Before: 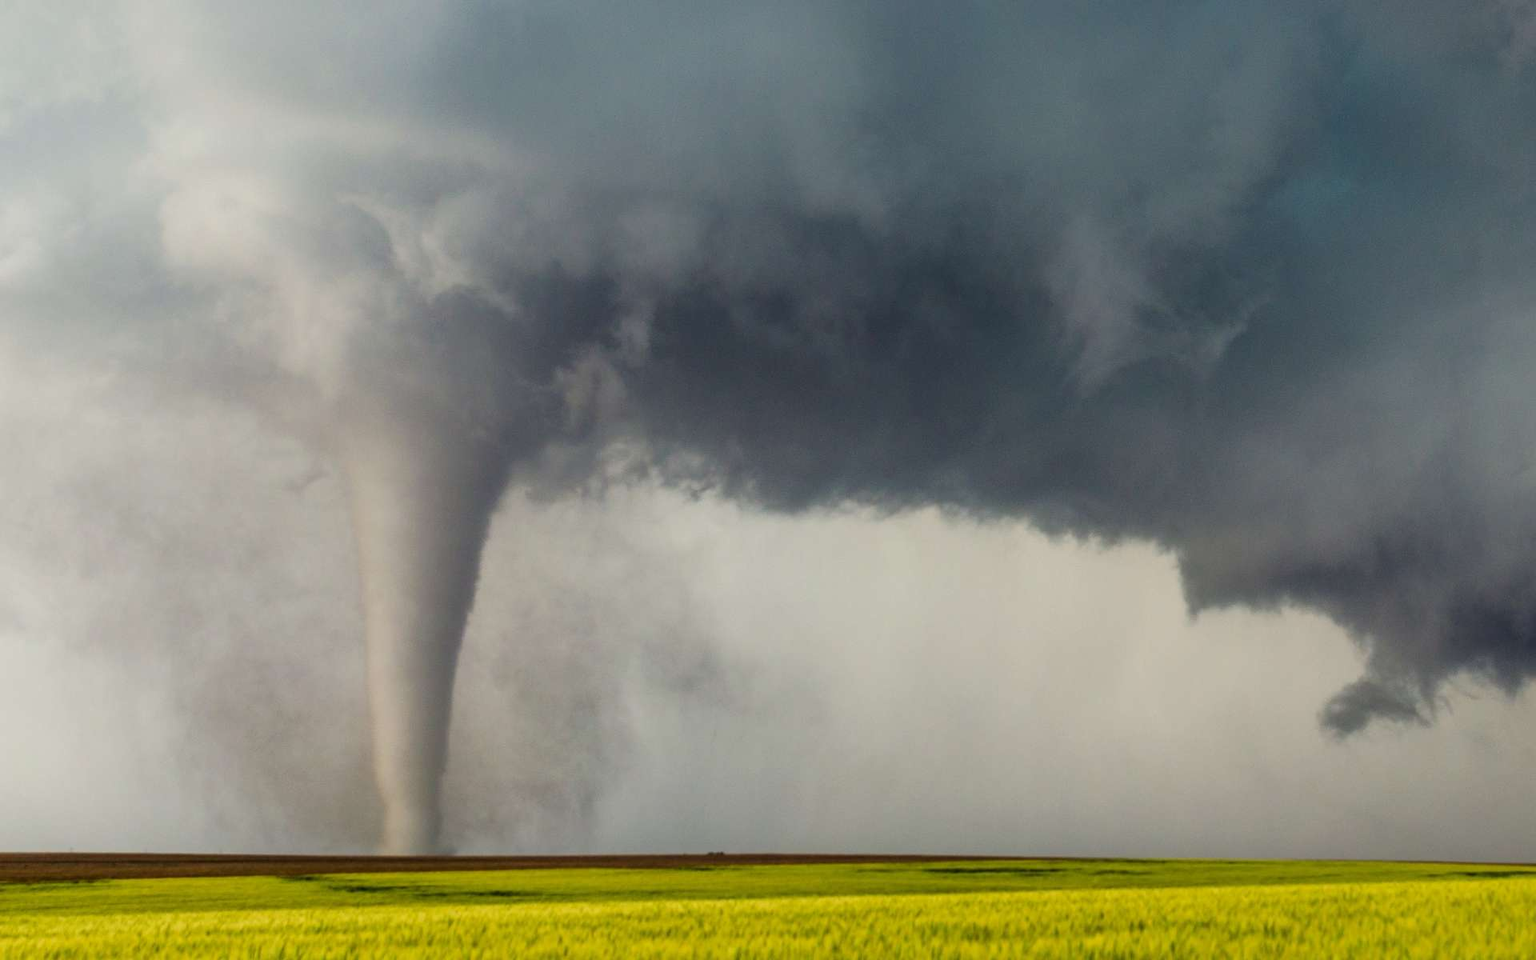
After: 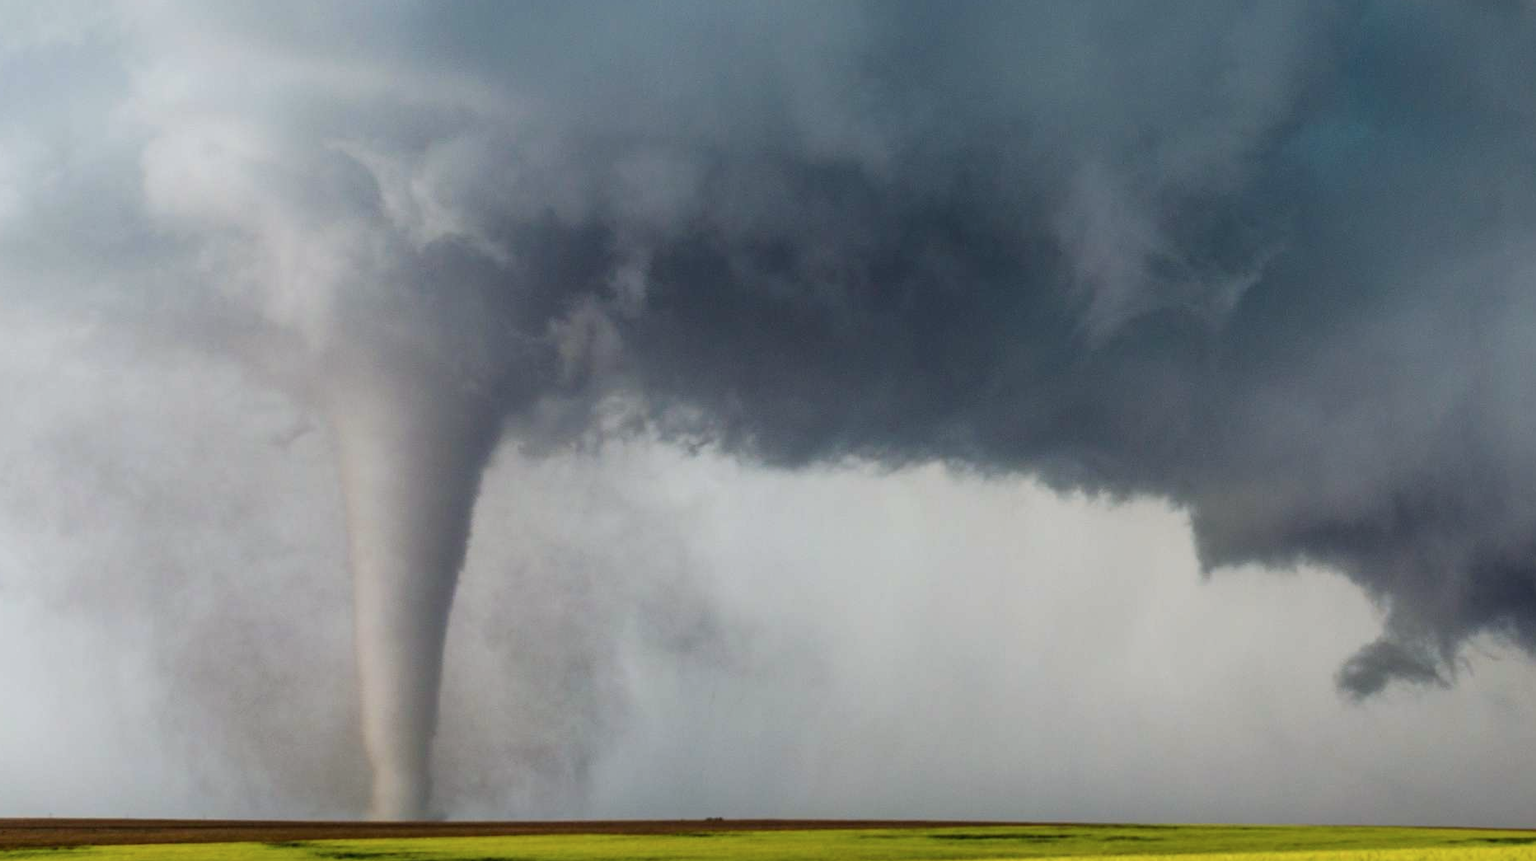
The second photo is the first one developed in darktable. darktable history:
color correction: highlights a* -0.772, highlights b* -8.92
crop: left 1.507%, top 6.147%, right 1.379%, bottom 6.637%
